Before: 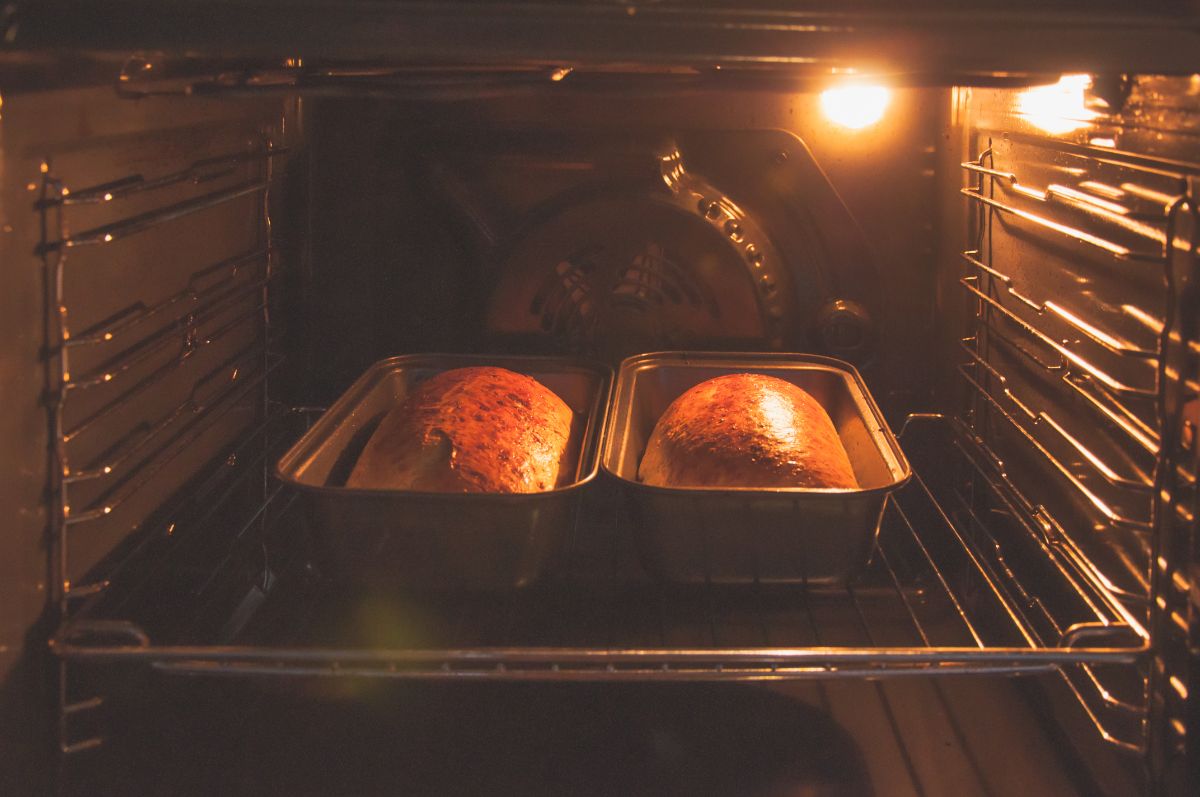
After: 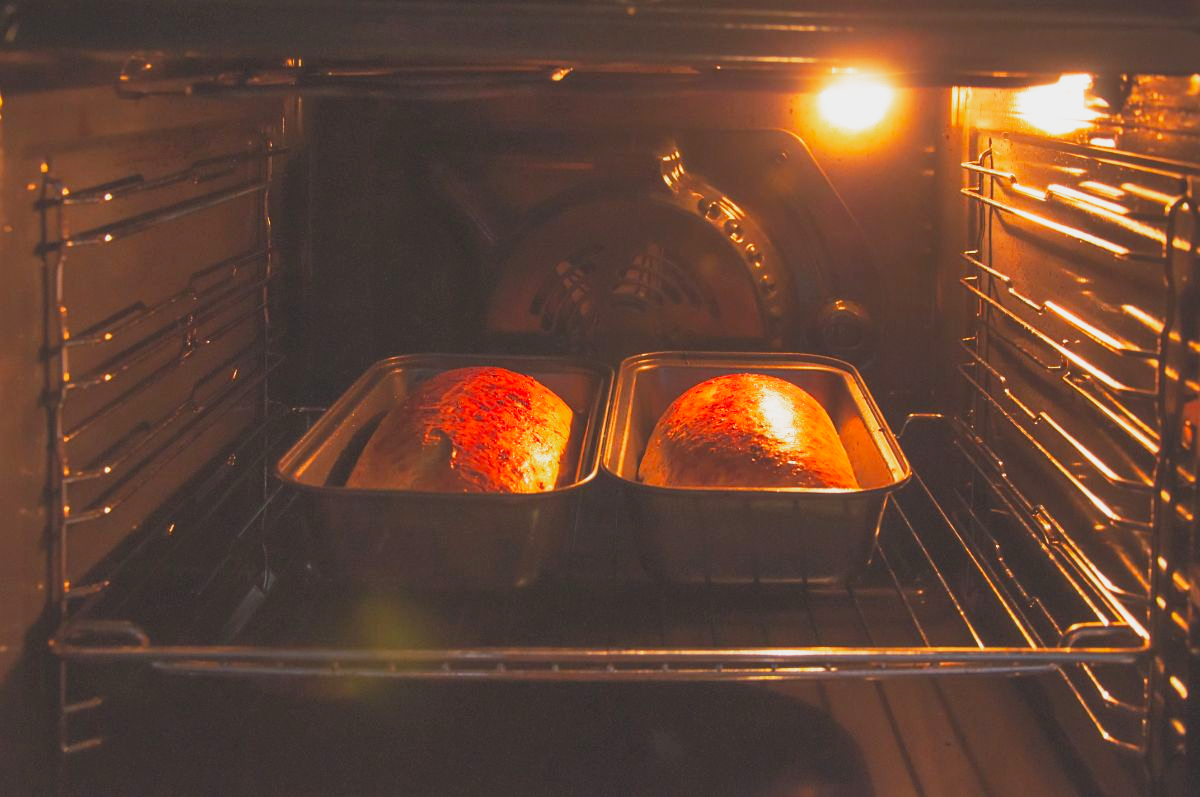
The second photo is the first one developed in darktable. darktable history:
vibrance: vibrance 95.34%
base curve: curves: ch0 [(0, 0) (0.088, 0.125) (0.176, 0.251) (0.354, 0.501) (0.613, 0.749) (1, 0.877)], preserve colors none
